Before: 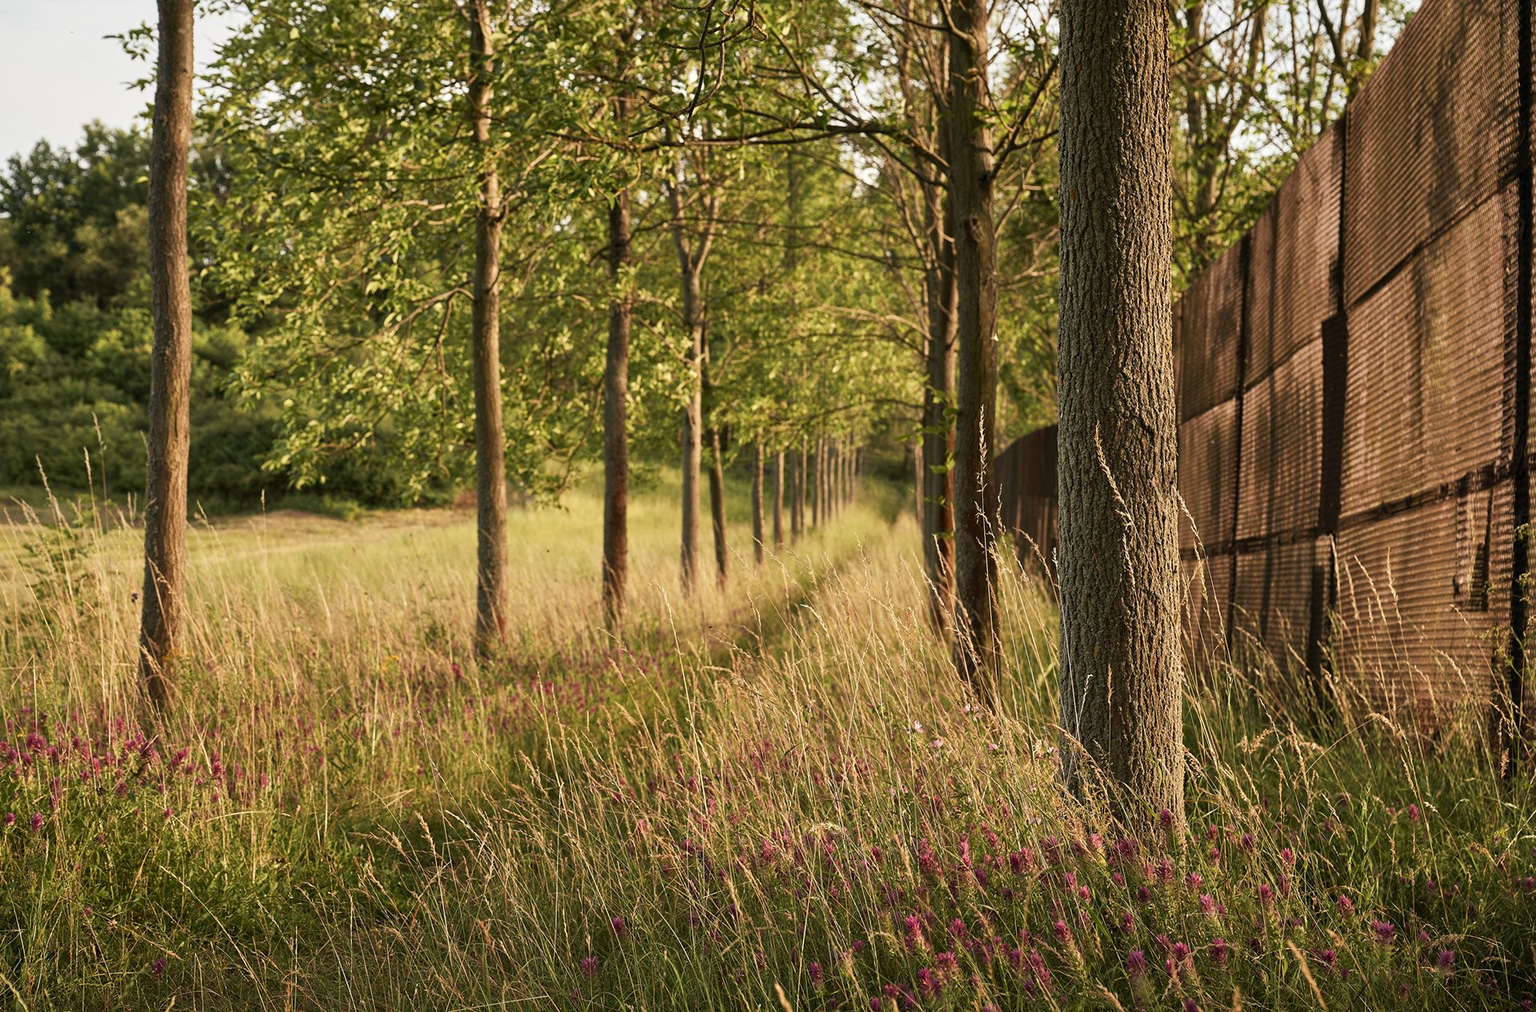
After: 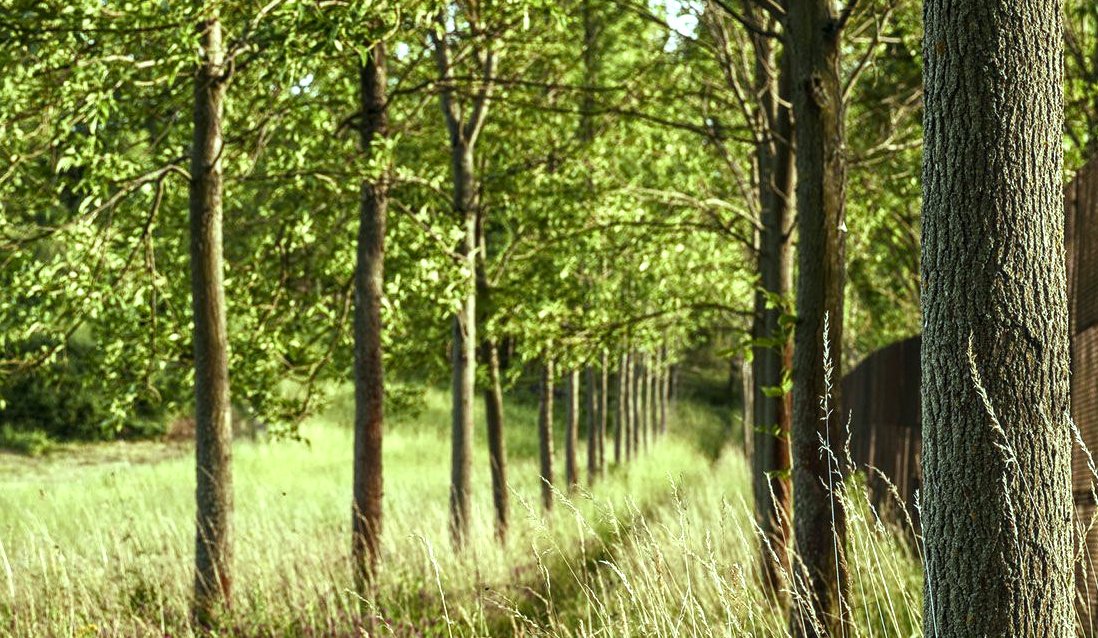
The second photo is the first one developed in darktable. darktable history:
white balance: red 0.984, blue 1.059
exposure: black level correction -0.005, exposure 0.054 EV, compensate highlight preservation false
color balance: mode lift, gamma, gain (sRGB), lift [0.997, 0.979, 1.021, 1.011], gamma [1, 1.084, 0.916, 0.998], gain [1, 0.87, 1.13, 1.101], contrast 4.55%, contrast fulcrum 38.24%, output saturation 104.09%
crop: left 20.932%, top 15.471%, right 21.848%, bottom 34.081%
color balance rgb: shadows lift › luminance -20%, power › hue 72.24°, highlights gain › luminance 15%, global offset › hue 171.6°, perceptual saturation grading › highlights -15%, perceptual saturation grading › shadows 25%, global vibrance 30%, contrast 10%
local contrast: detail 130%
